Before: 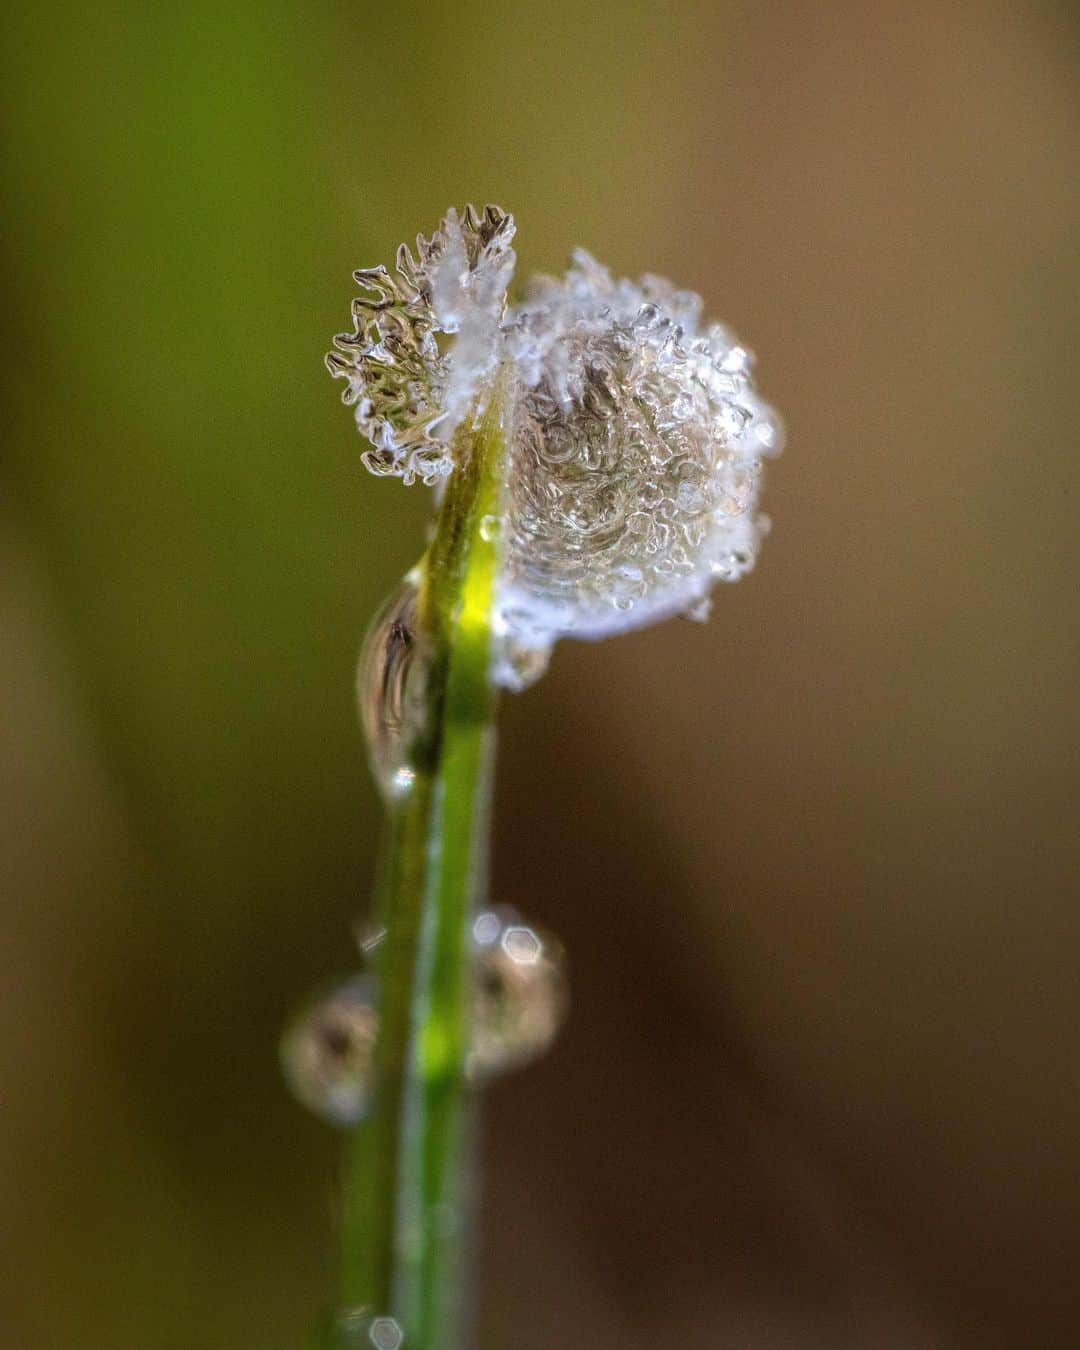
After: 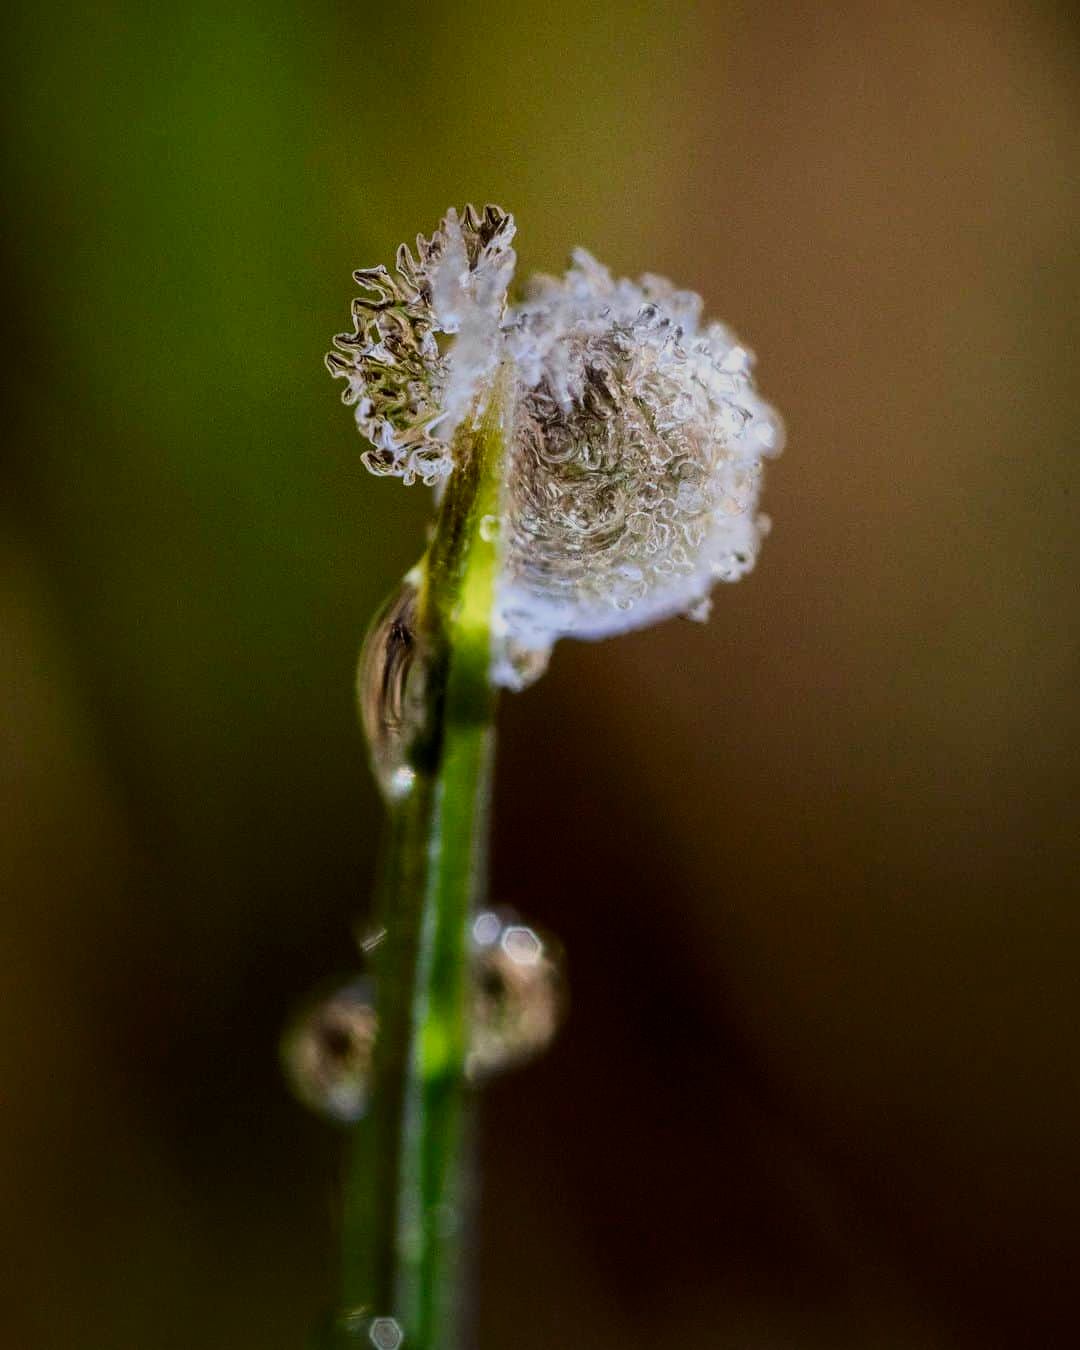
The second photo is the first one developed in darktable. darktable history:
contrast brightness saturation: contrast 0.215, brightness -0.109, saturation 0.209
filmic rgb: black relative exposure -6.93 EV, white relative exposure 5.67 EV, hardness 2.85, color science v4 (2020)
